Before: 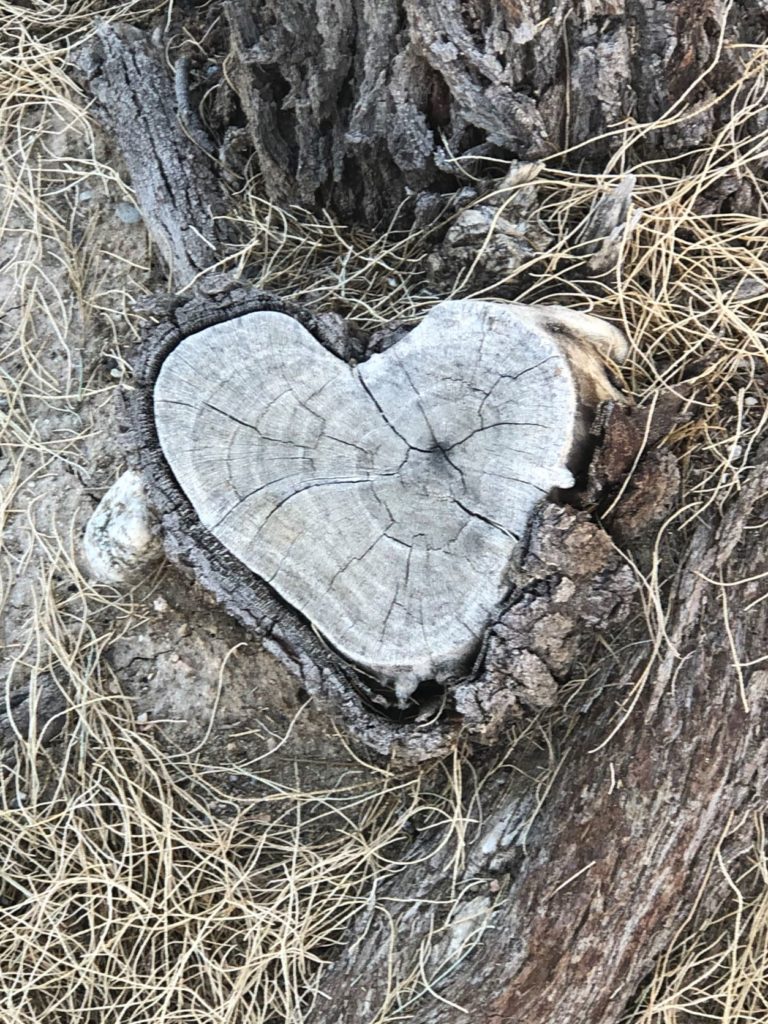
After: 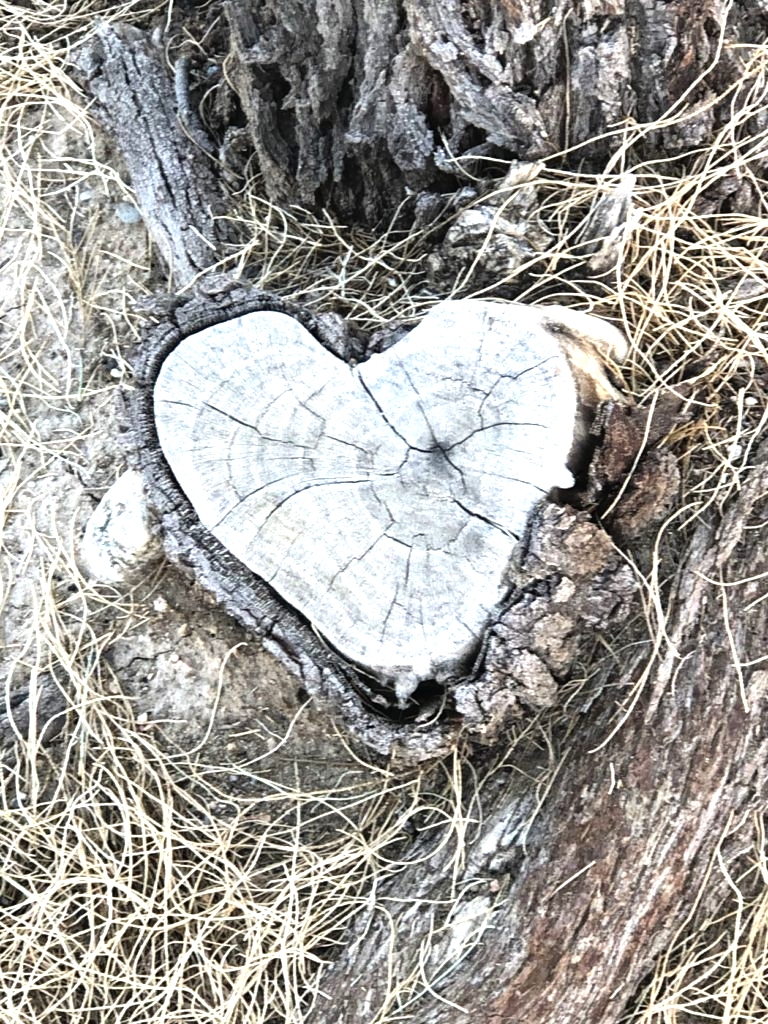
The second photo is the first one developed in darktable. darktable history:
tone equalizer: -8 EV -0.745 EV, -7 EV -0.674 EV, -6 EV -0.581 EV, -5 EV -0.415 EV, -3 EV 0.375 EV, -2 EV 0.6 EV, -1 EV 0.69 EV, +0 EV 0.739 EV
